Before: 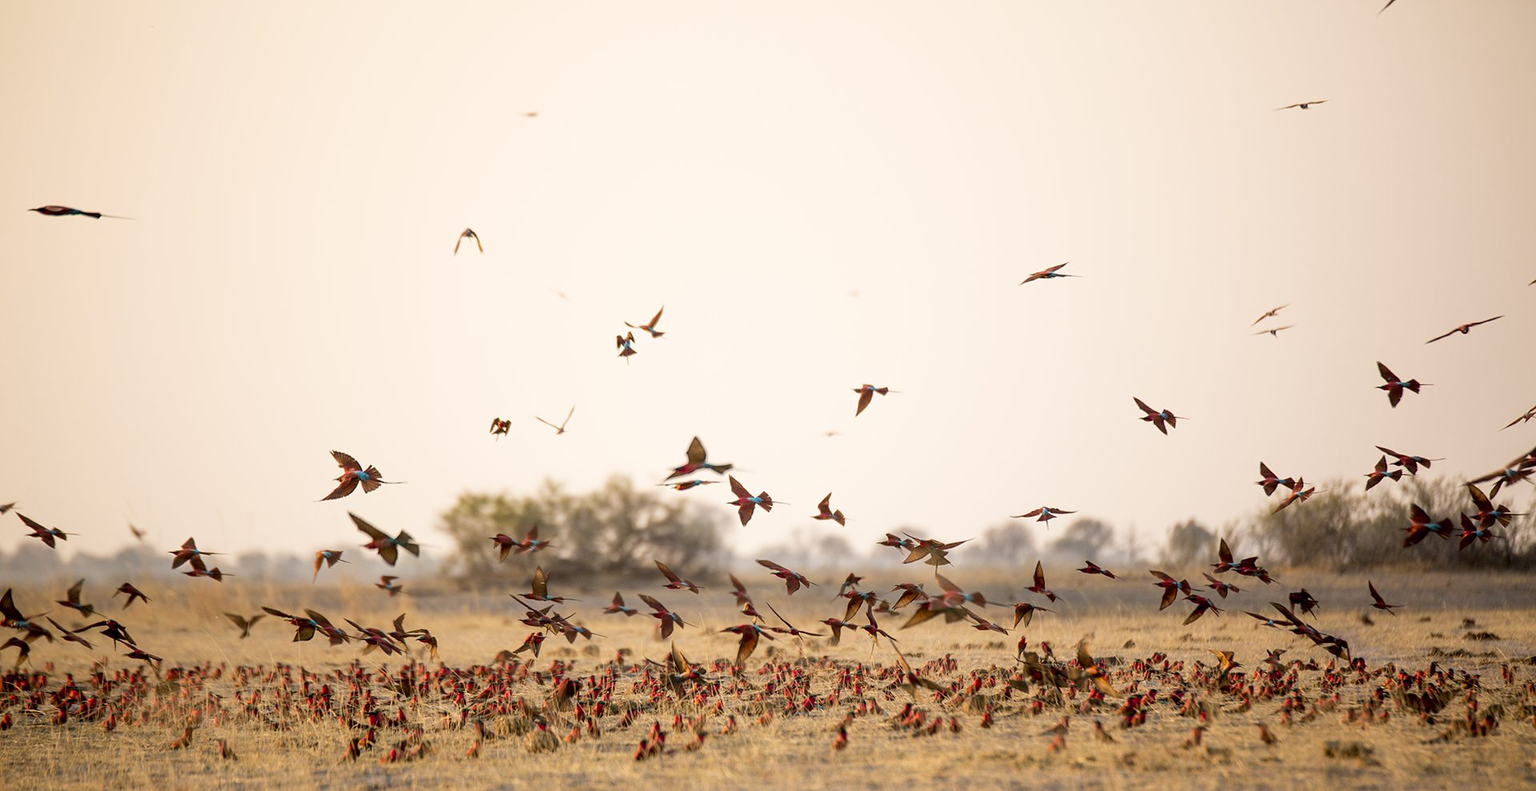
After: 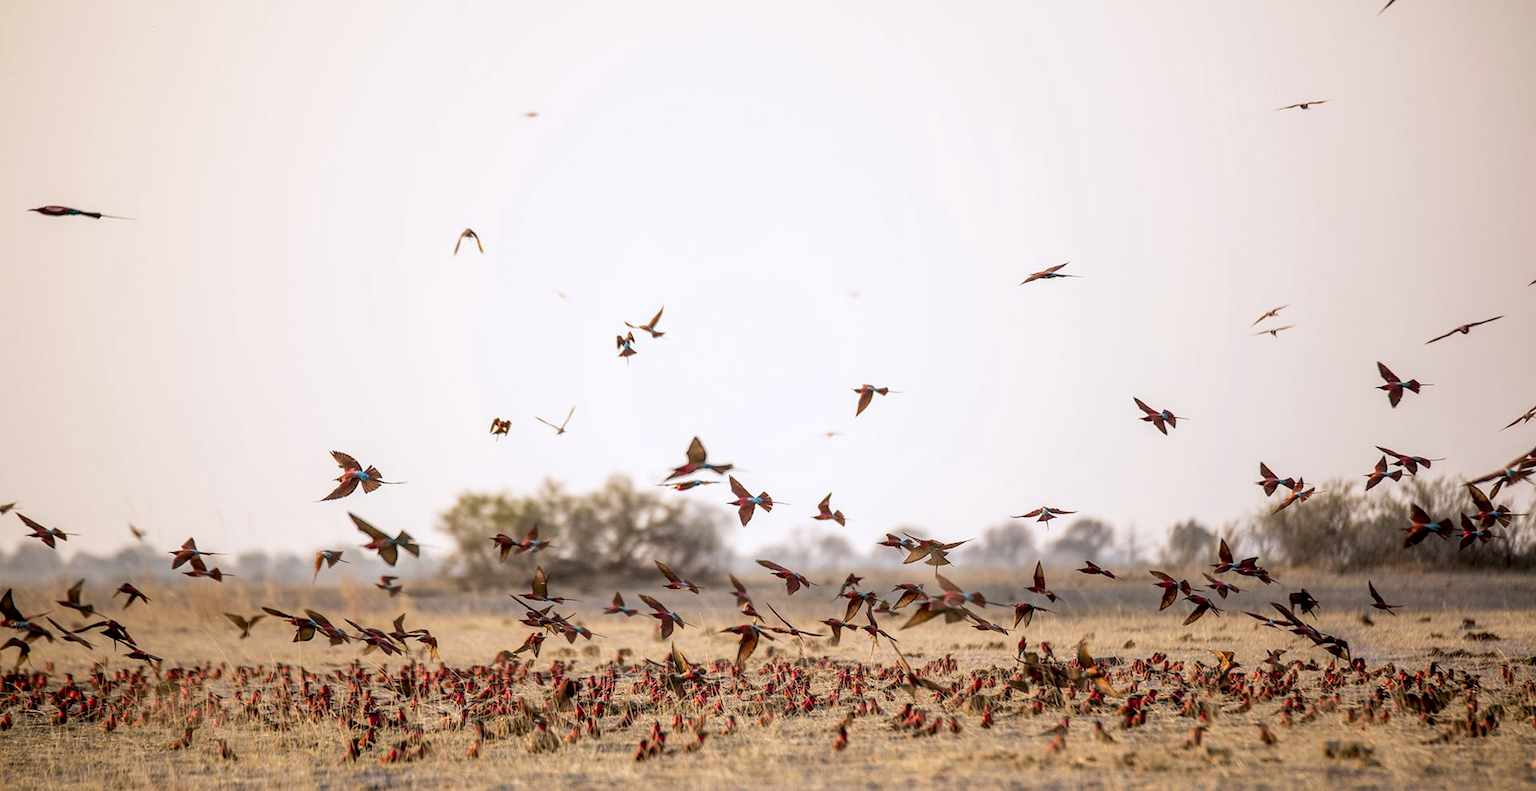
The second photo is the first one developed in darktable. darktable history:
local contrast: on, module defaults
color correction: highlights a* -0.727, highlights b* -9.17
